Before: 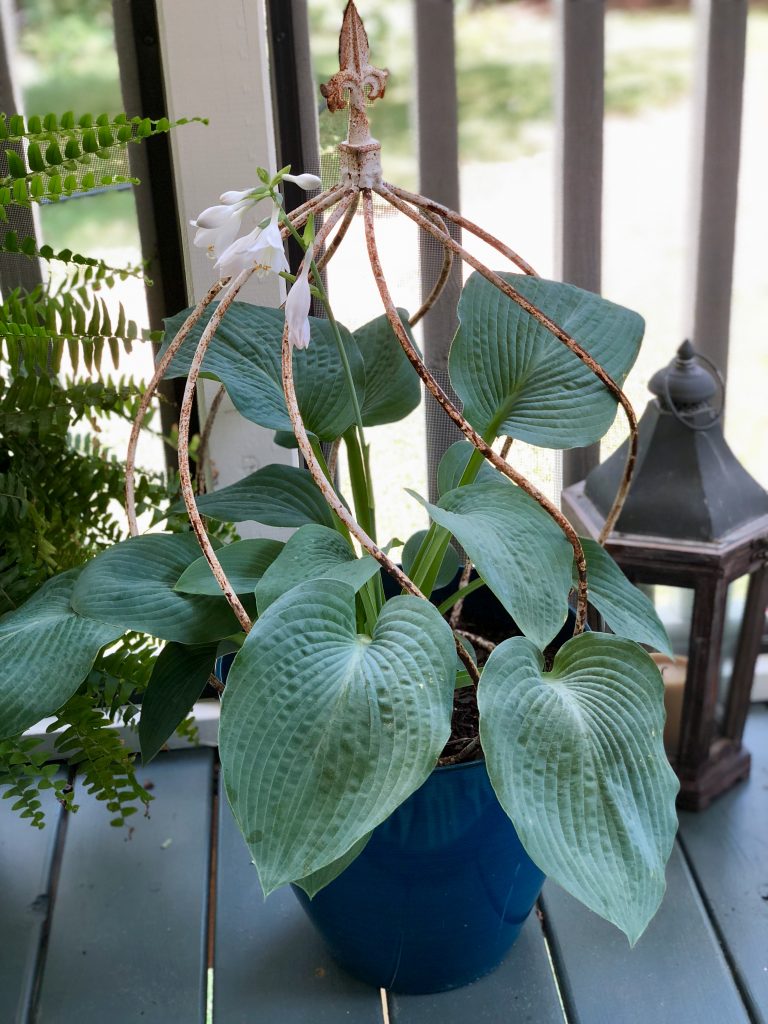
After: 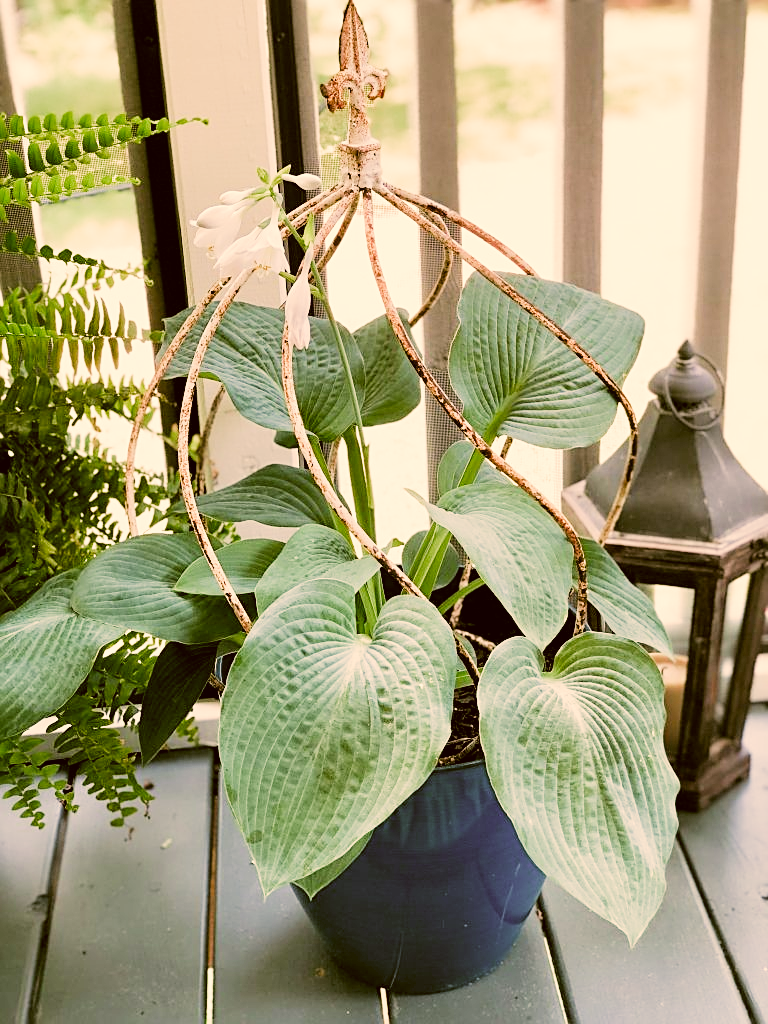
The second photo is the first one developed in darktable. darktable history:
color correction: highlights a* 8.24, highlights b* 15.84, shadows a* -0.638, shadows b* 25.98
sharpen: on, module defaults
filmic rgb: black relative exposure -5.14 EV, white relative exposure 3.99 EV, hardness 2.89, contrast 1.187, color science v5 (2021), contrast in shadows safe, contrast in highlights safe
exposure: black level correction 0, exposure 1.392 EV, compensate highlight preservation false
